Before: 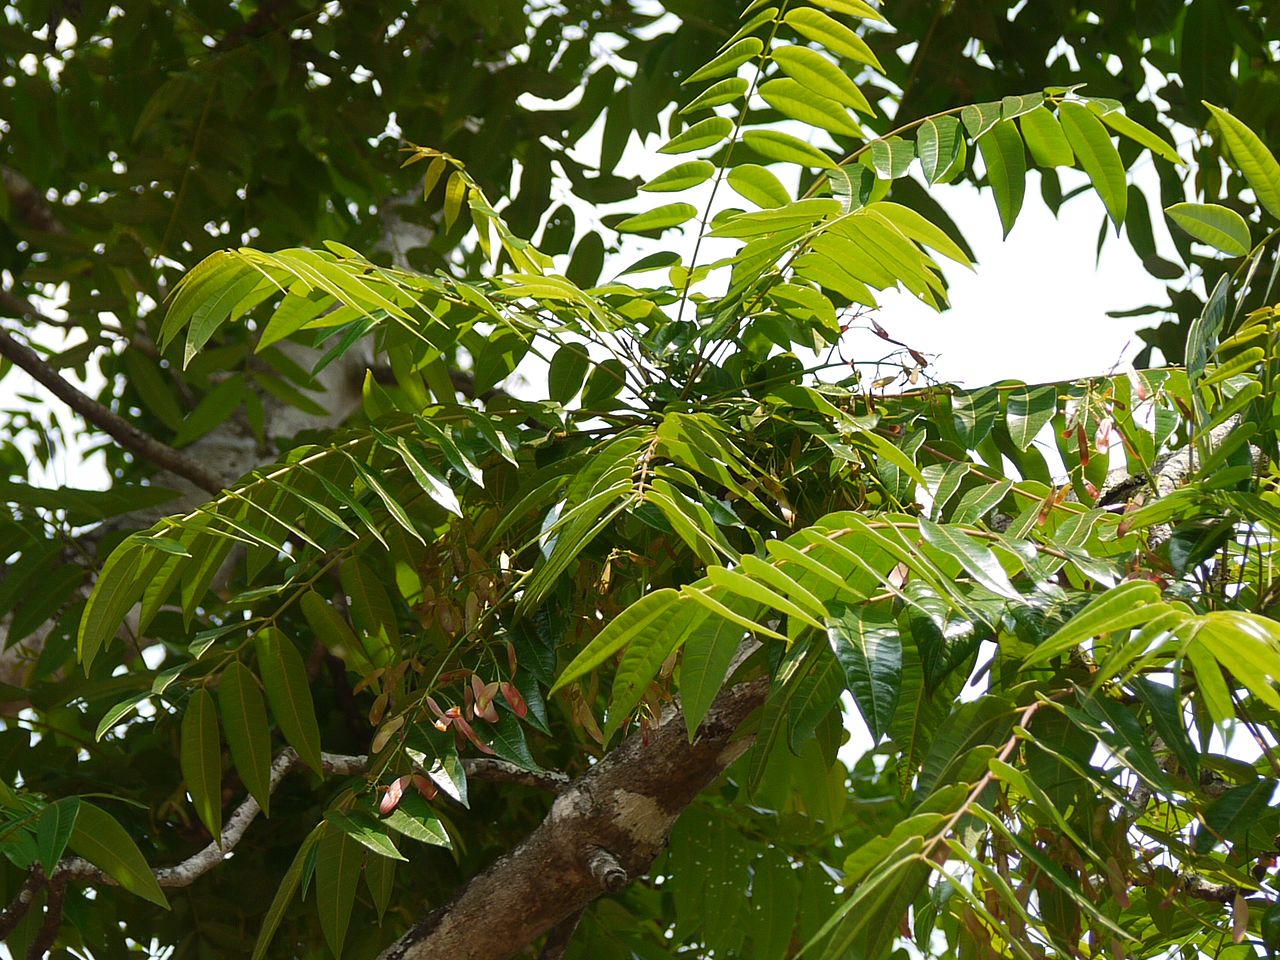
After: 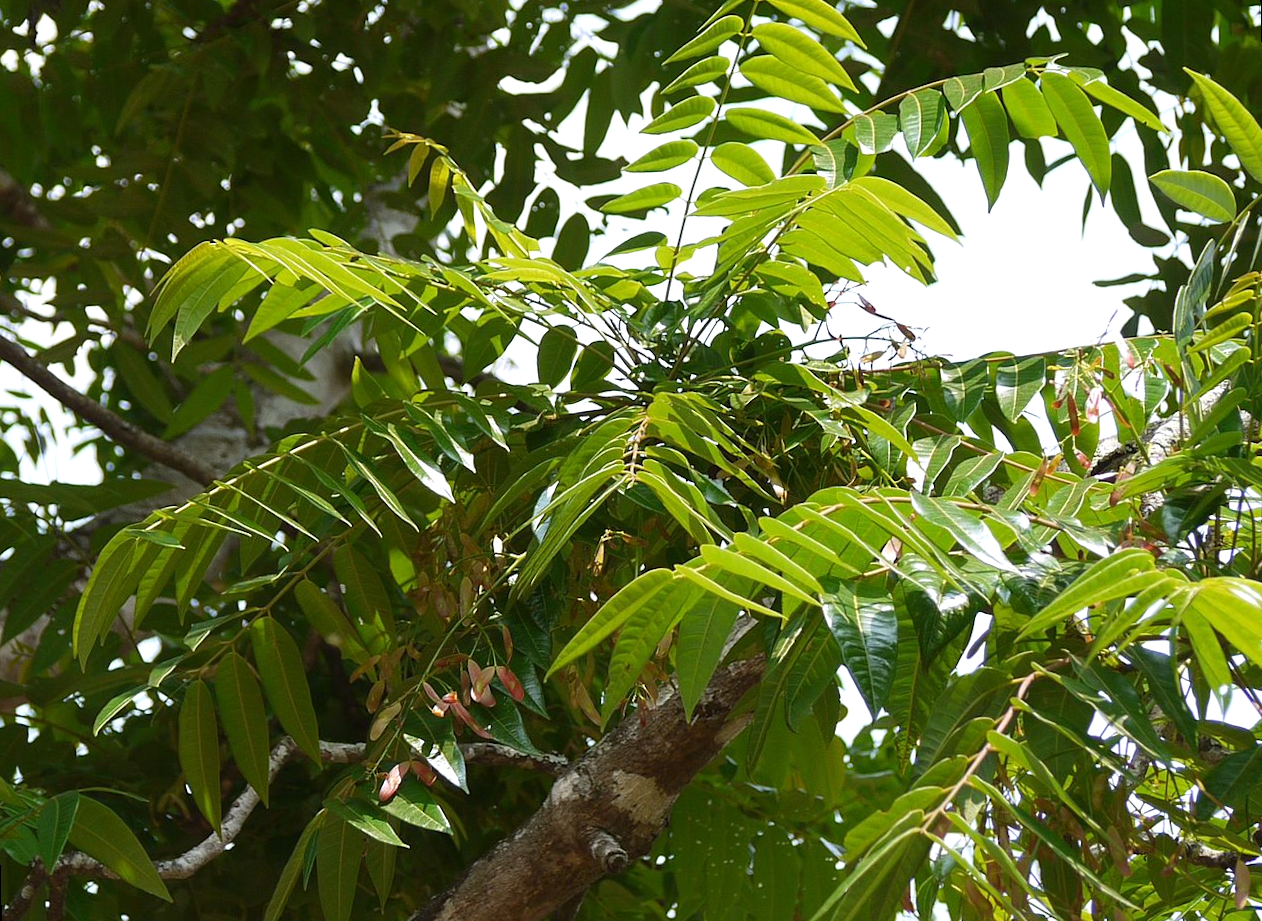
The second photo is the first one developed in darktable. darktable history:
levels: mode automatic, black 0.023%, white 99.97%, levels [0.062, 0.494, 0.925]
exposure: exposure 0.2 EV, compensate highlight preservation false
rotate and perspective: rotation -1.42°, crop left 0.016, crop right 0.984, crop top 0.035, crop bottom 0.965
white balance: red 0.976, blue 1.04
